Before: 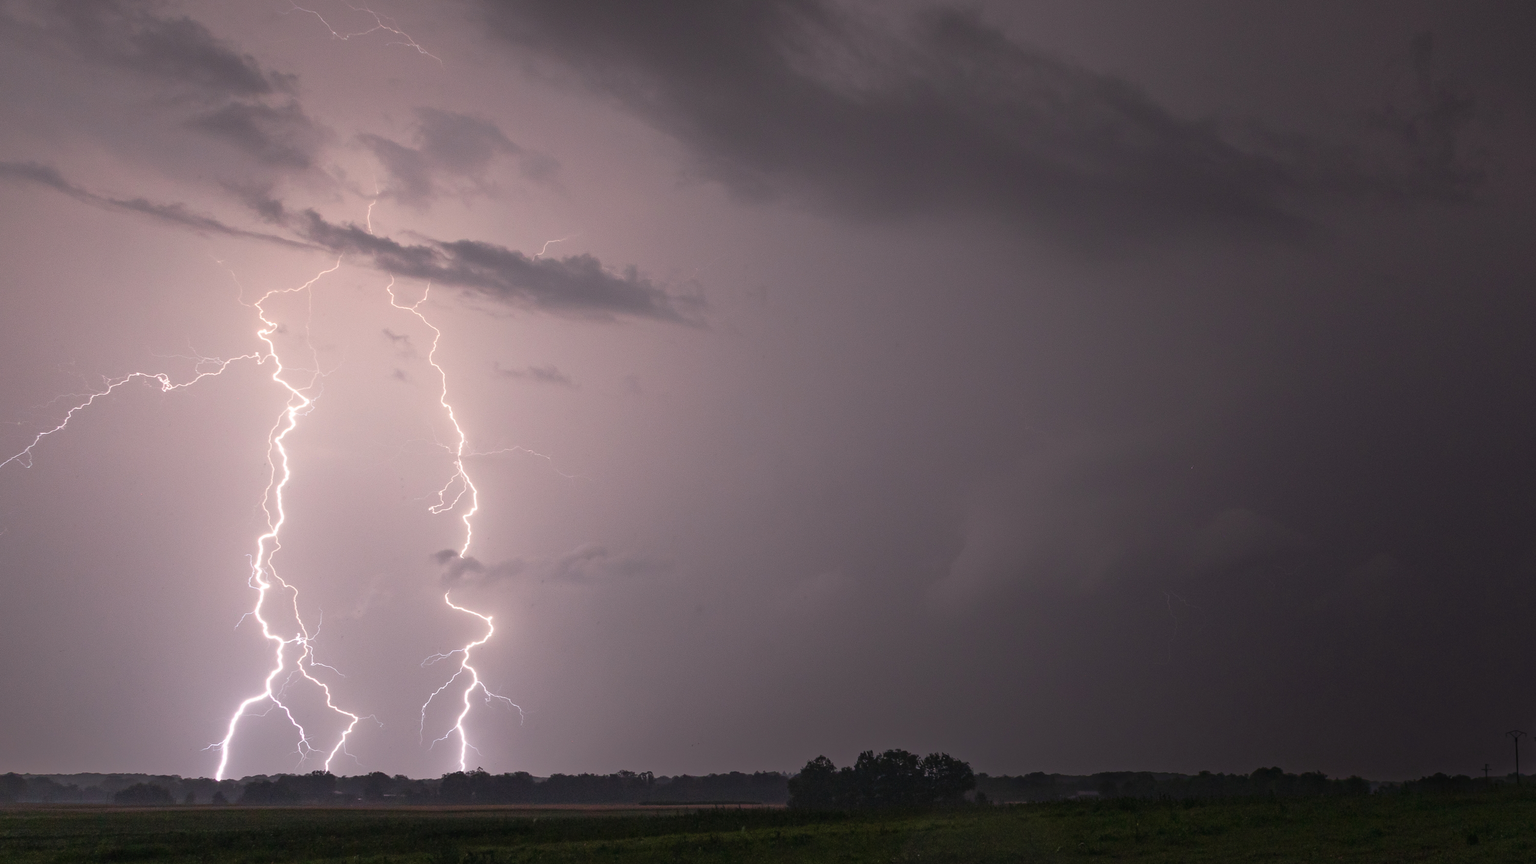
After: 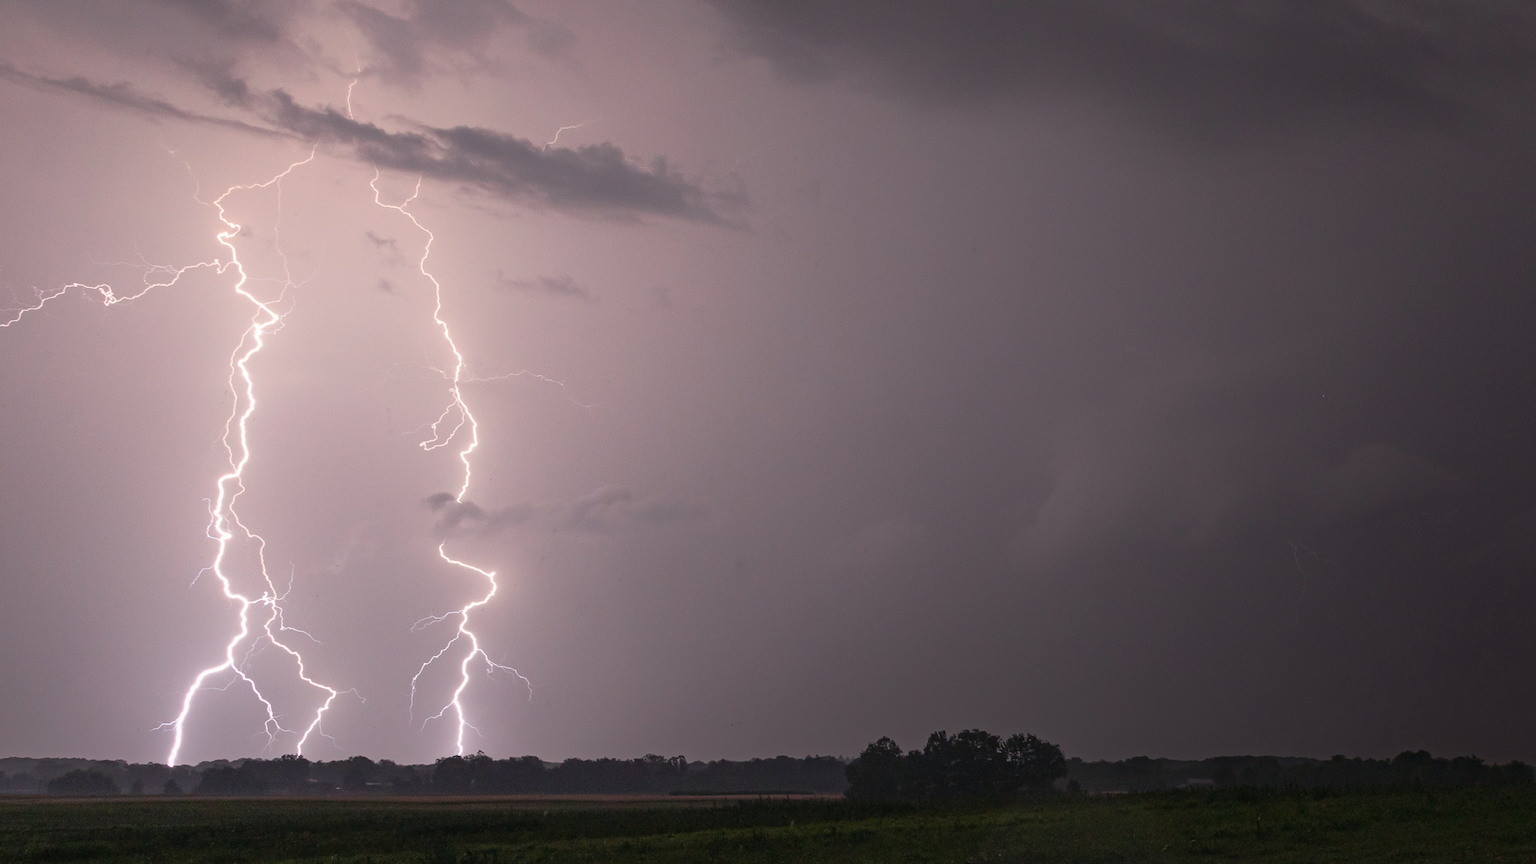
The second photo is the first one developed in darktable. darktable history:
contrast equalizer: y [[0.5, 0.5, 0.472, 0.5, 0.5, 0.5], [0.5 ×6], [0.5 ×6], [0 ×6], [0 ×6]]
crop and rotate: left 4.842%, top 15.51%, right 10.668%
